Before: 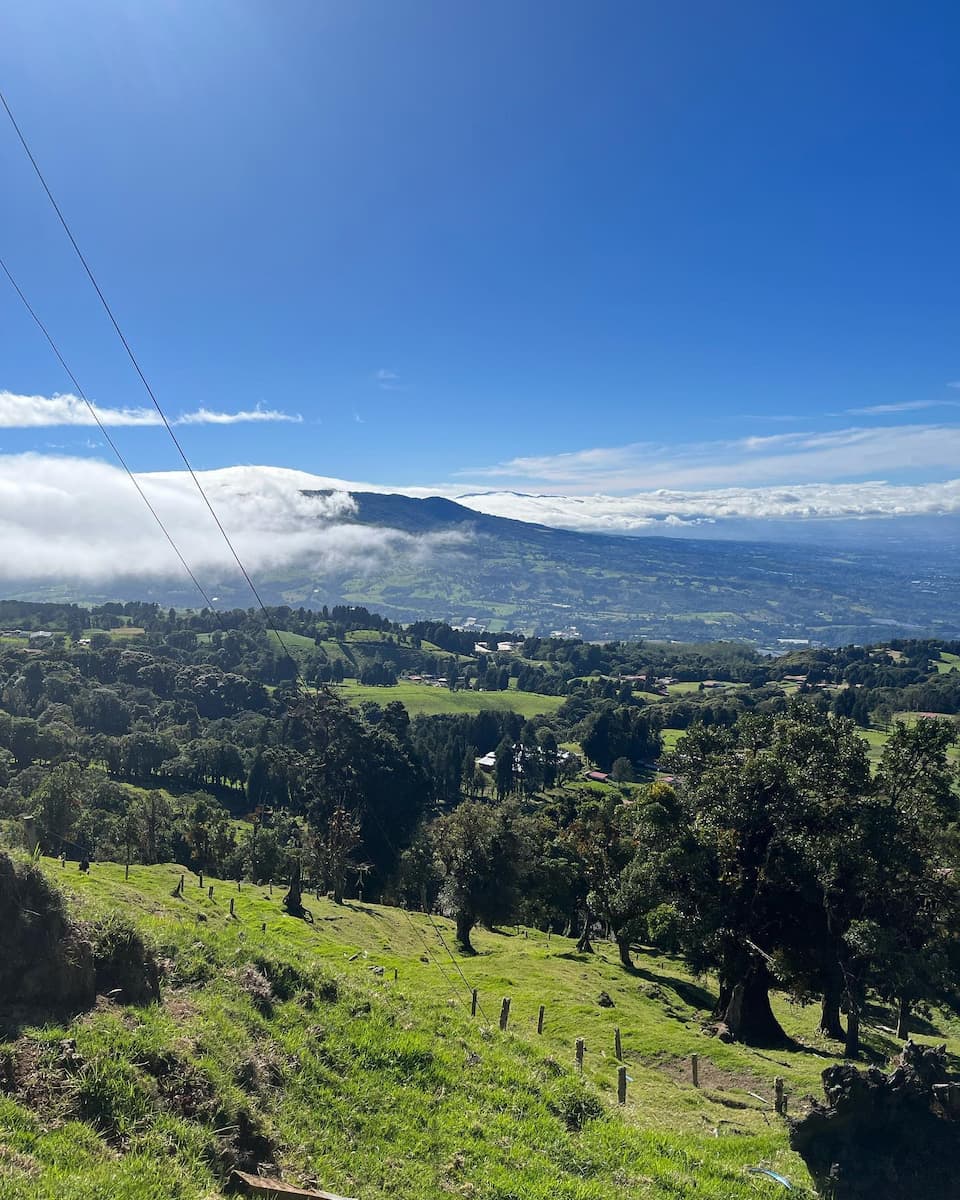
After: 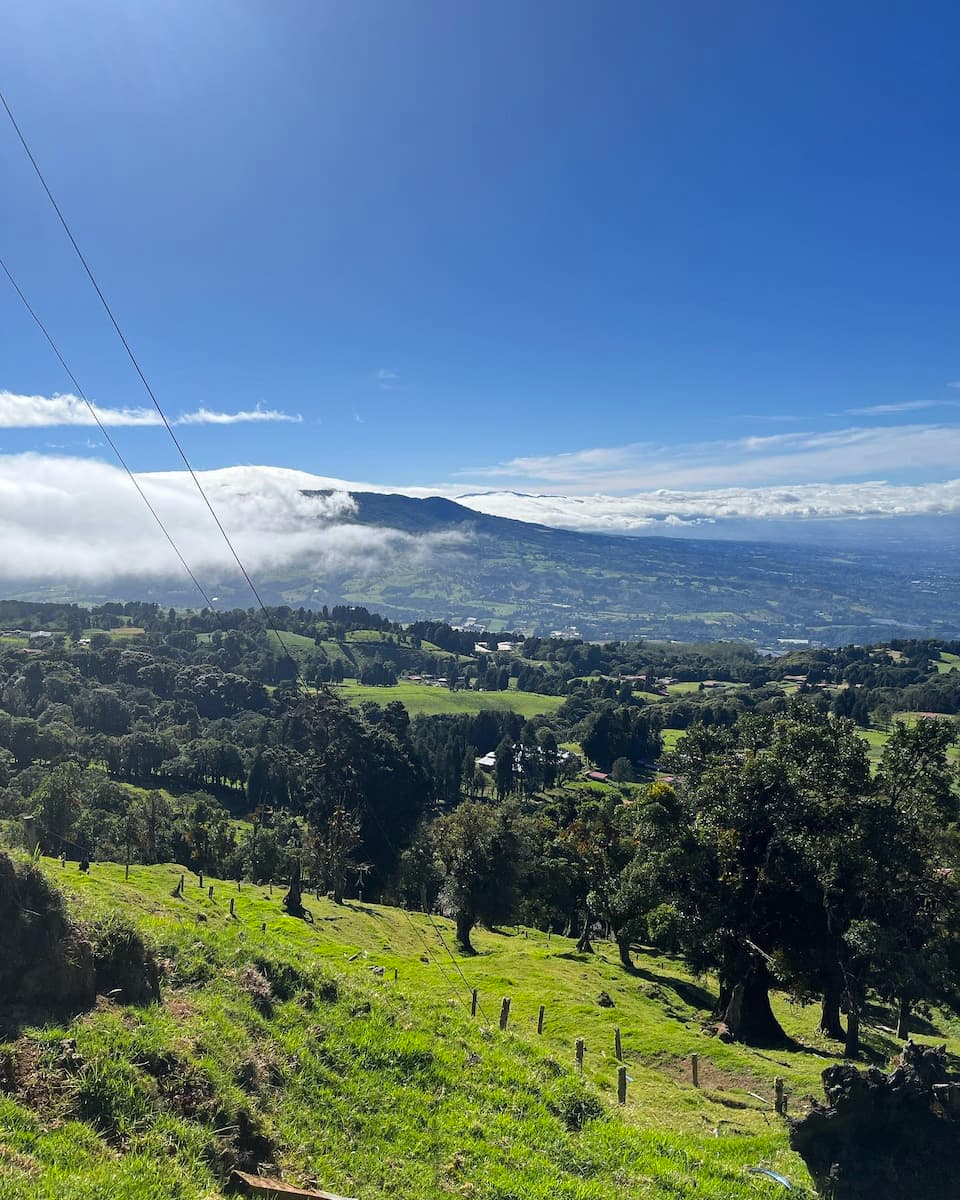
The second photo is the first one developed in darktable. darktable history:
color zones: curves: ch0 [(0.224, 0.526) (0.75, 0.5)]; ch1 [(0.055, 0.526) (0.224, 0.761) (0.377, 0.526) (0.75, 0.5)]
contrast brightness saturation: saturation -0.054
